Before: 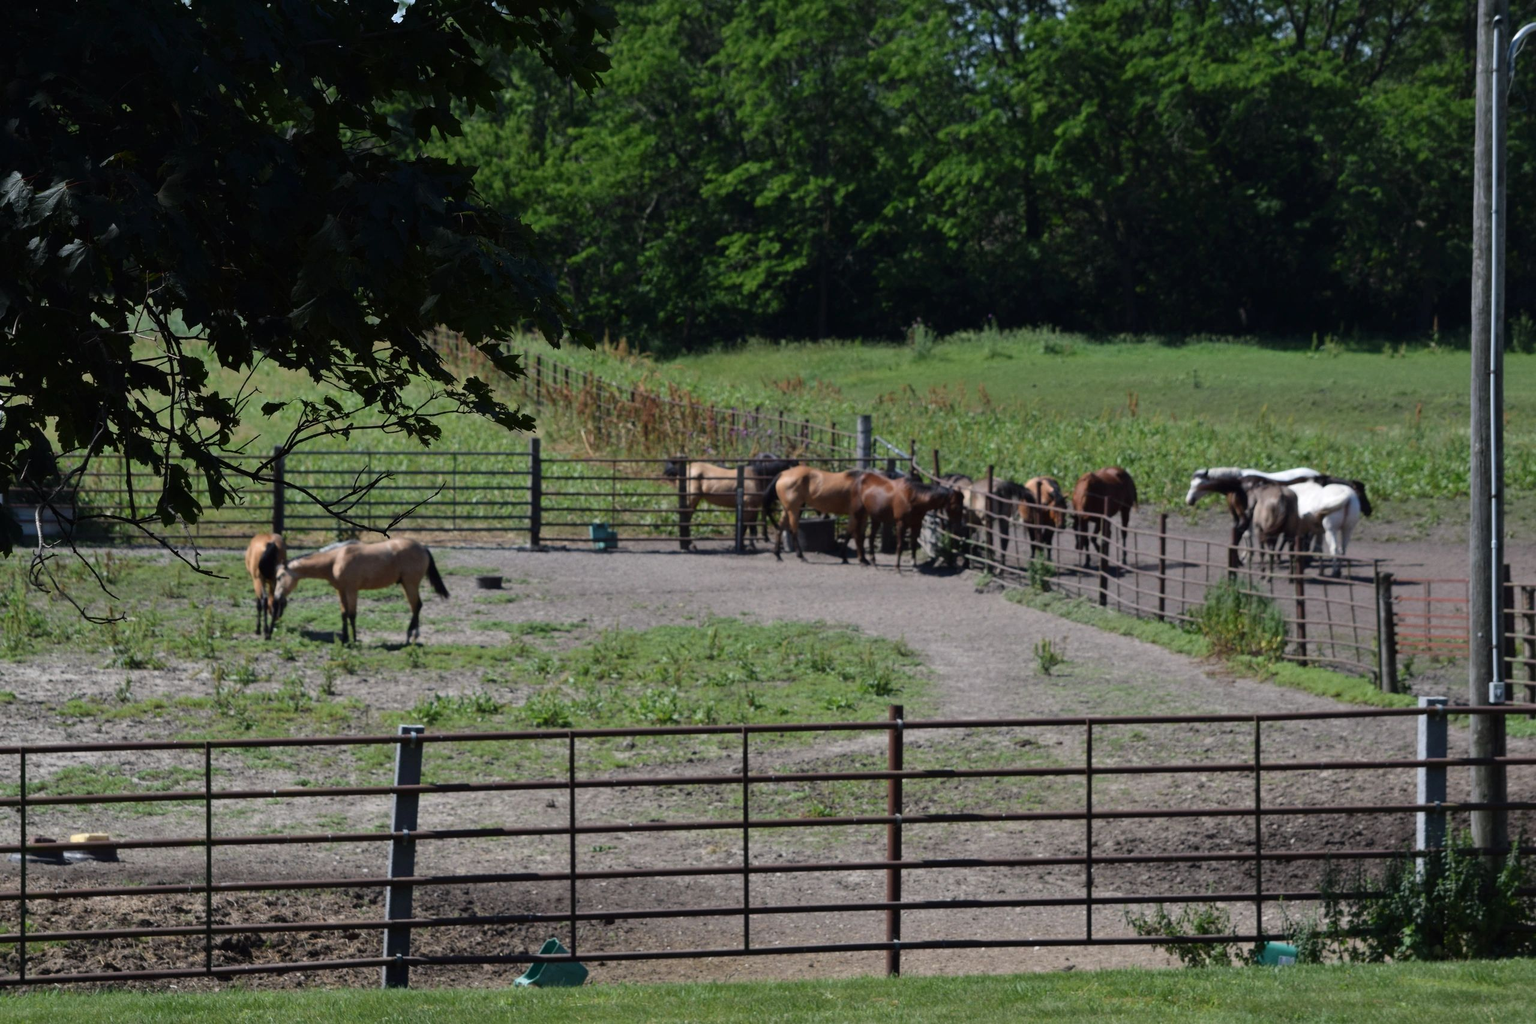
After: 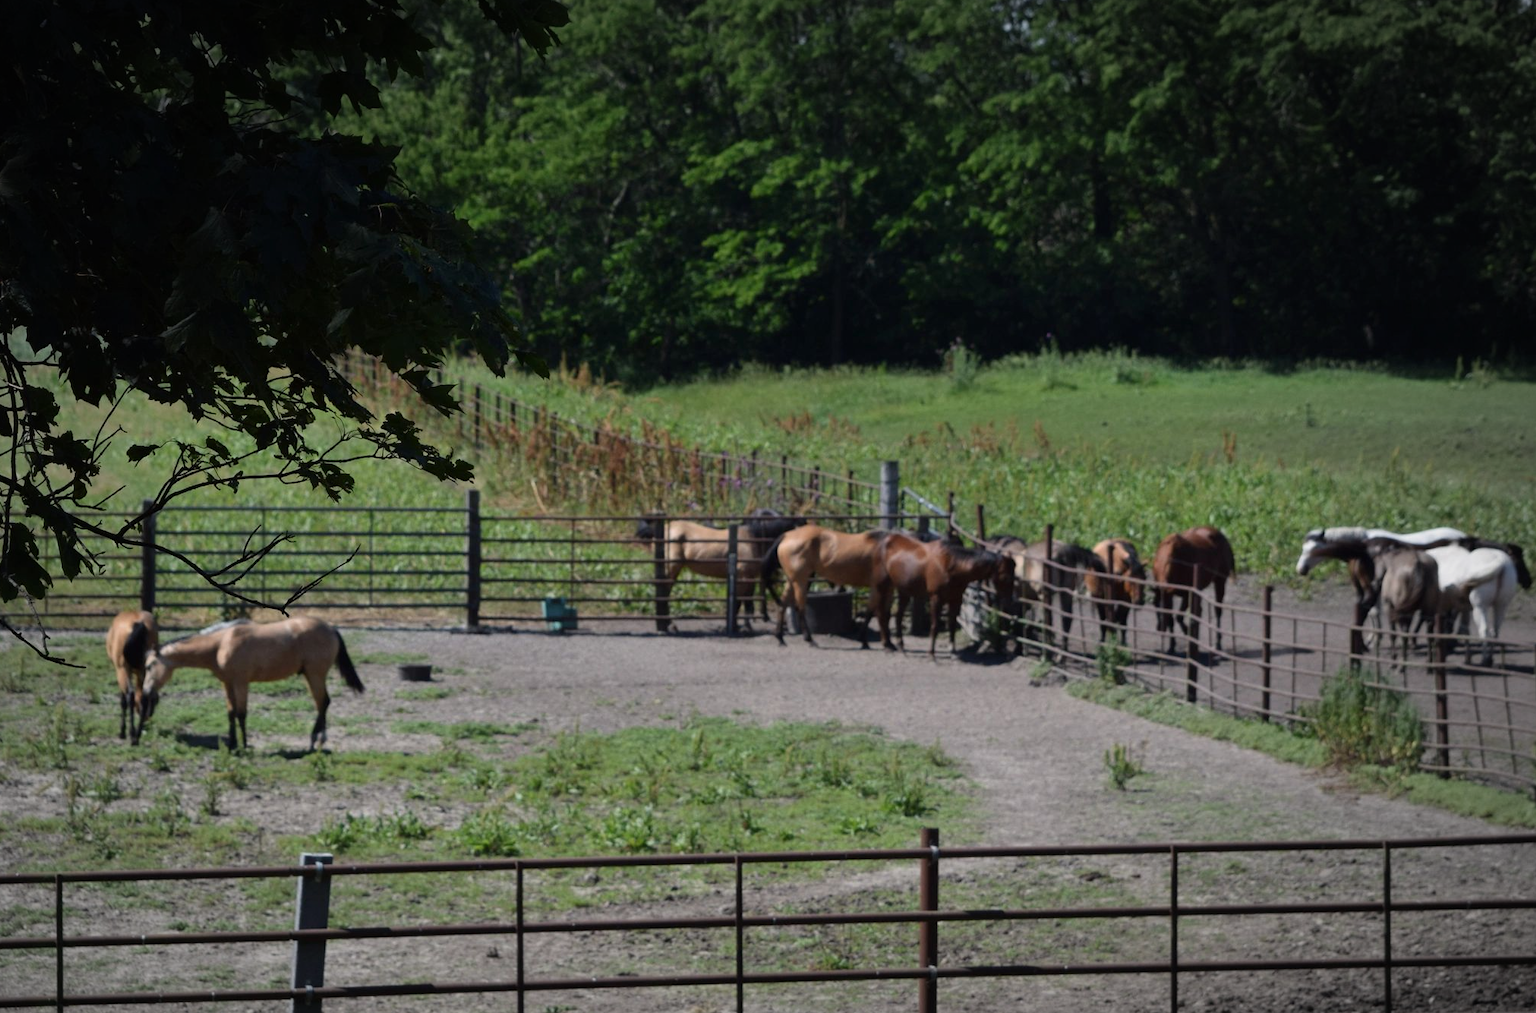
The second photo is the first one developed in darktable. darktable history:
crop and rotate: left 10.519%, top 5.031%, right 10.427%, bottom 16.71%
vignetting: fall-off start 67.6%, fall-off radius 67.82%, center (-0.079, 0.062), automatic ratio true
